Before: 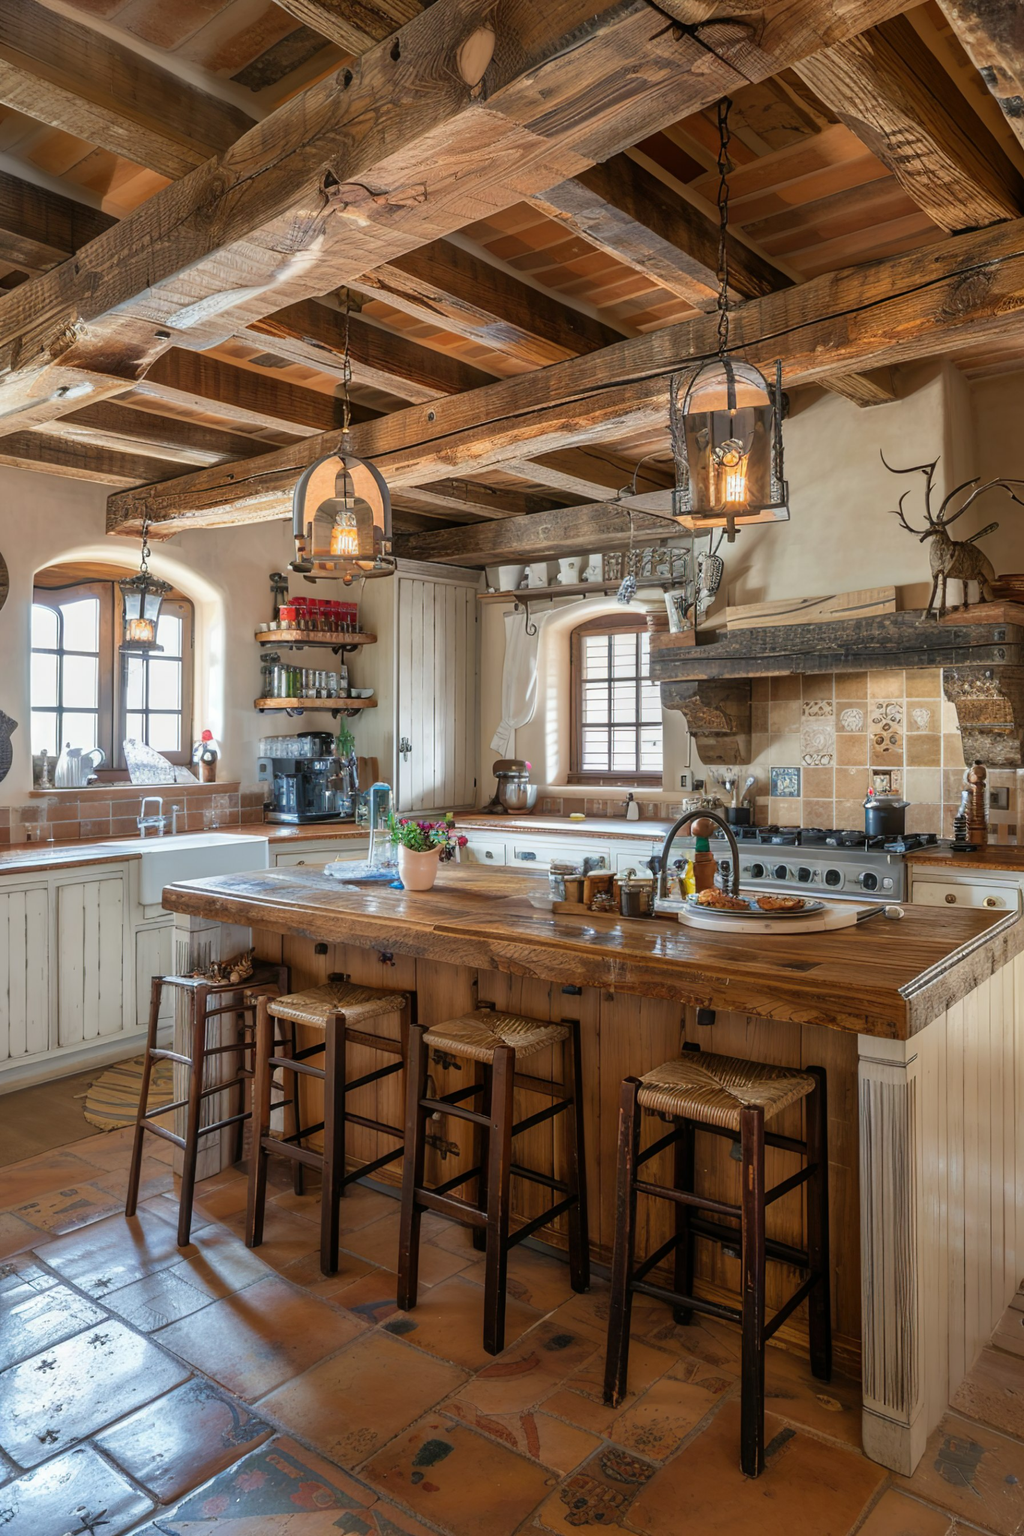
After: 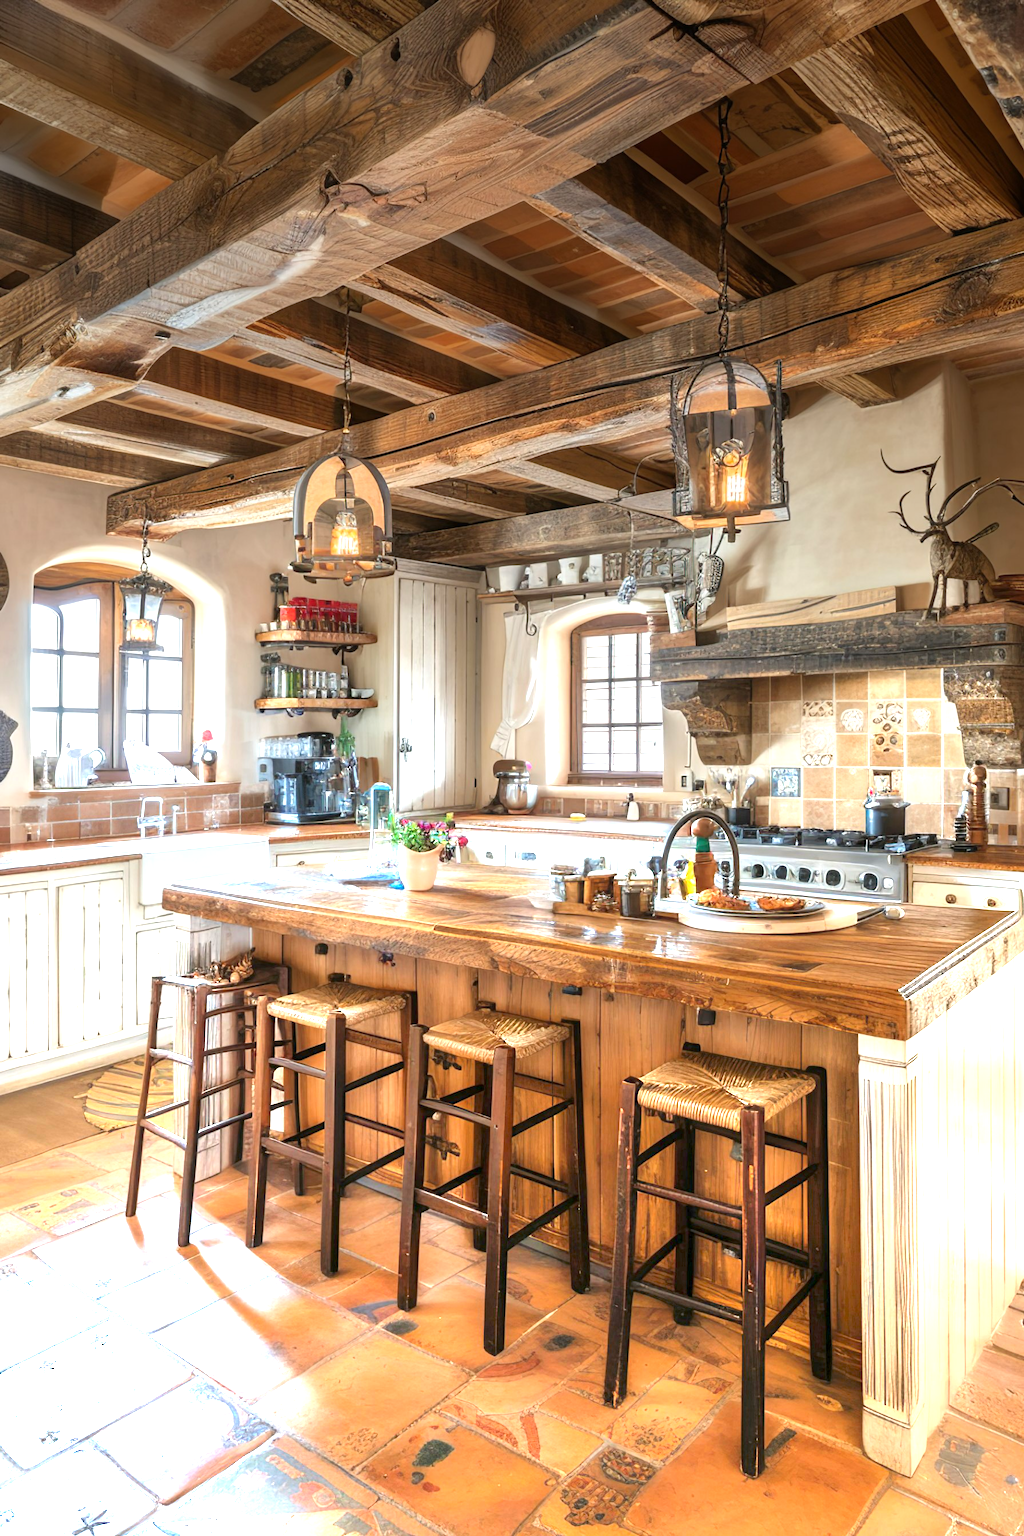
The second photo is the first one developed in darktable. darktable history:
graduated density: density -3.9 EV
rotate and perspective: automatic cropping off
